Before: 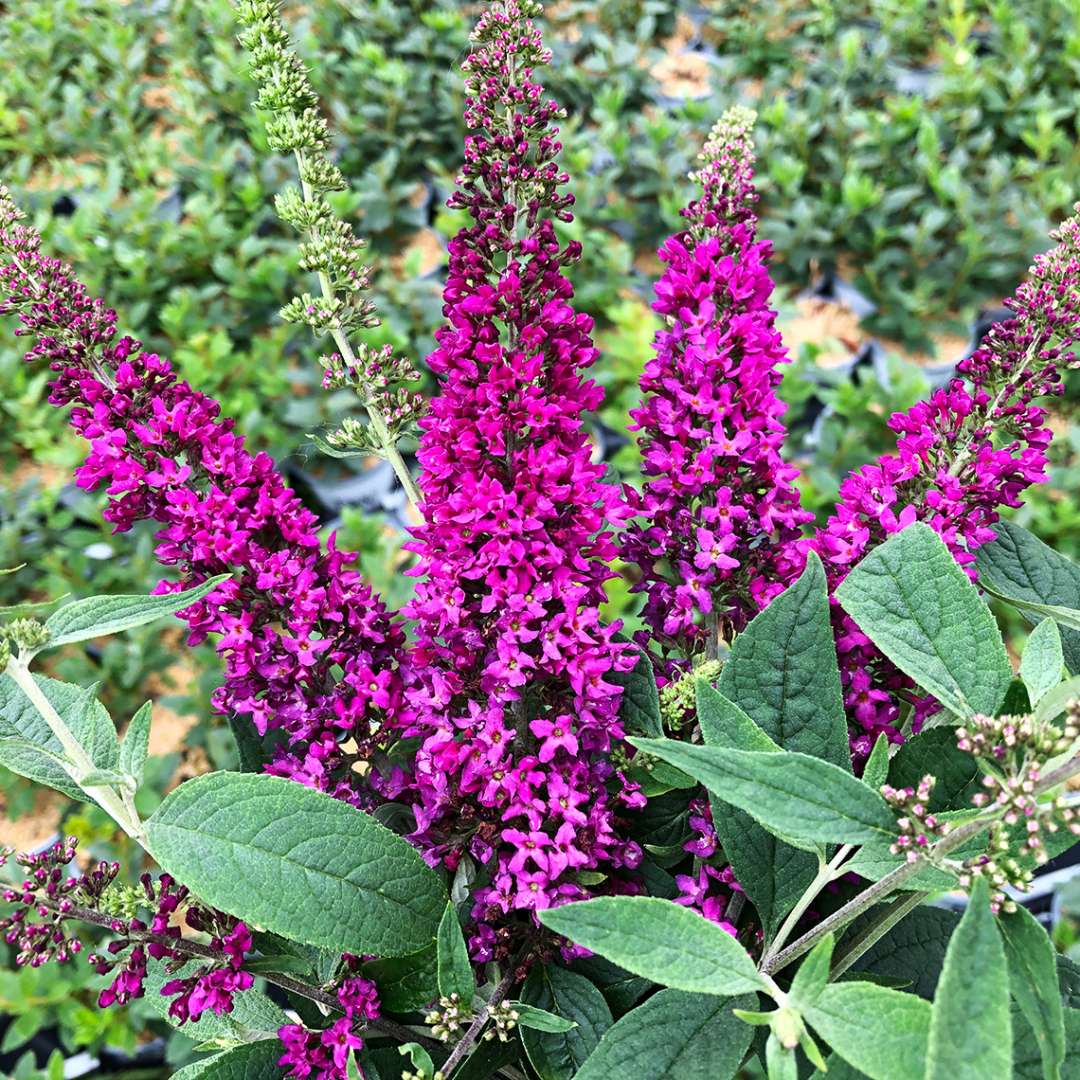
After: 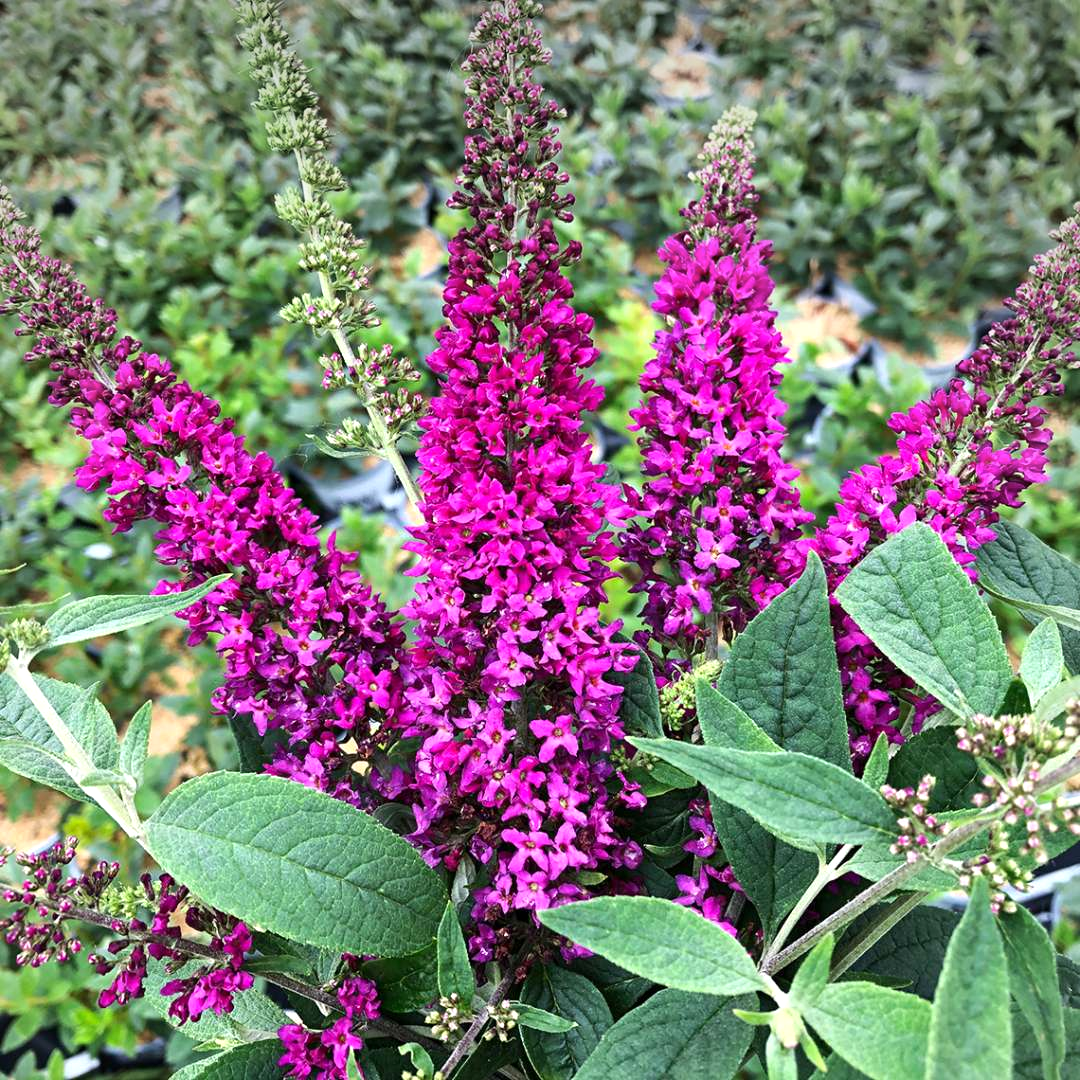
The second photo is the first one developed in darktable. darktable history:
vignetting: fall-off start 97.34%, fall-off radius 78.6%, center (-0.026, 0.403), width/height ratio 1.119, unbound false
exposure: exposure 0.211 EV, compensate highlight preservation false
tone equalizer: edges refinement/feathering 500, mask exposure compensation -1.57 EV, preserve details no
